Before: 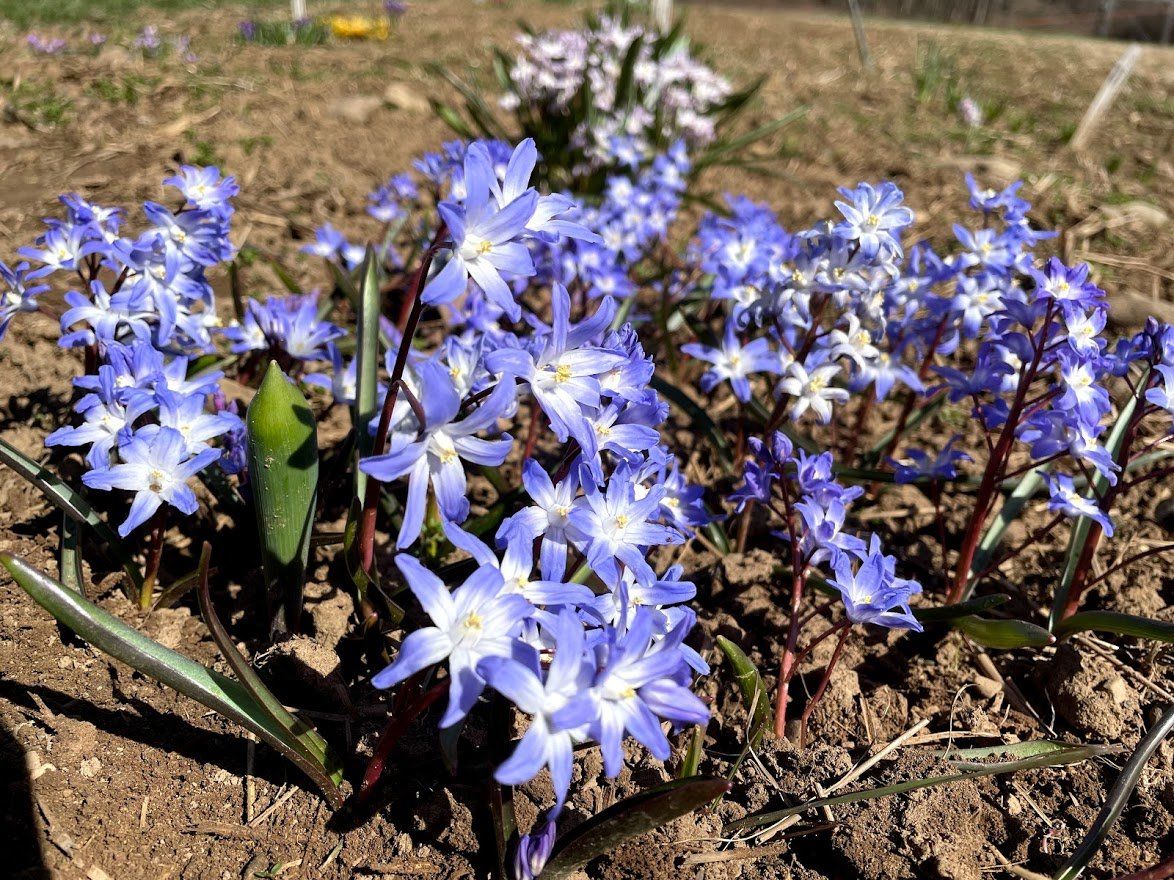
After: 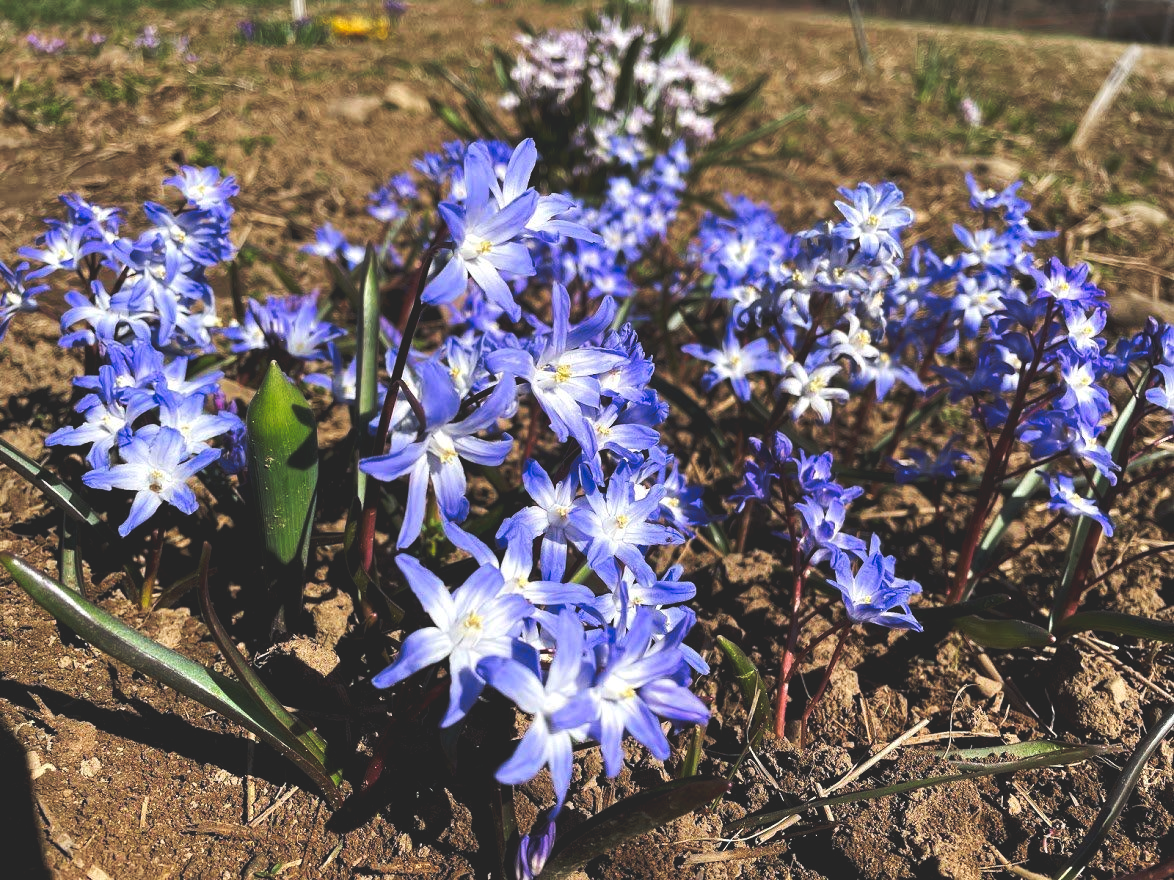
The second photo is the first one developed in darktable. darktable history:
levels: levels [0, 0.476, 0.951]
exposure: black level correction 0.004, exposure 0.015 EV, compensate exposure bias true, compensate highlight preservation false
tone curve: curves: ch0 [(0, 0.142) (0.384, 0.314) (0.752, 0.711) (0.991, 0.95)]; ch1 [(0.006, 0.129) (0.346, 0.384) (1, 1)]; ch2 [(0.003, 0.057) (0.261, 0.248) (1, 1)], preserve colors none
